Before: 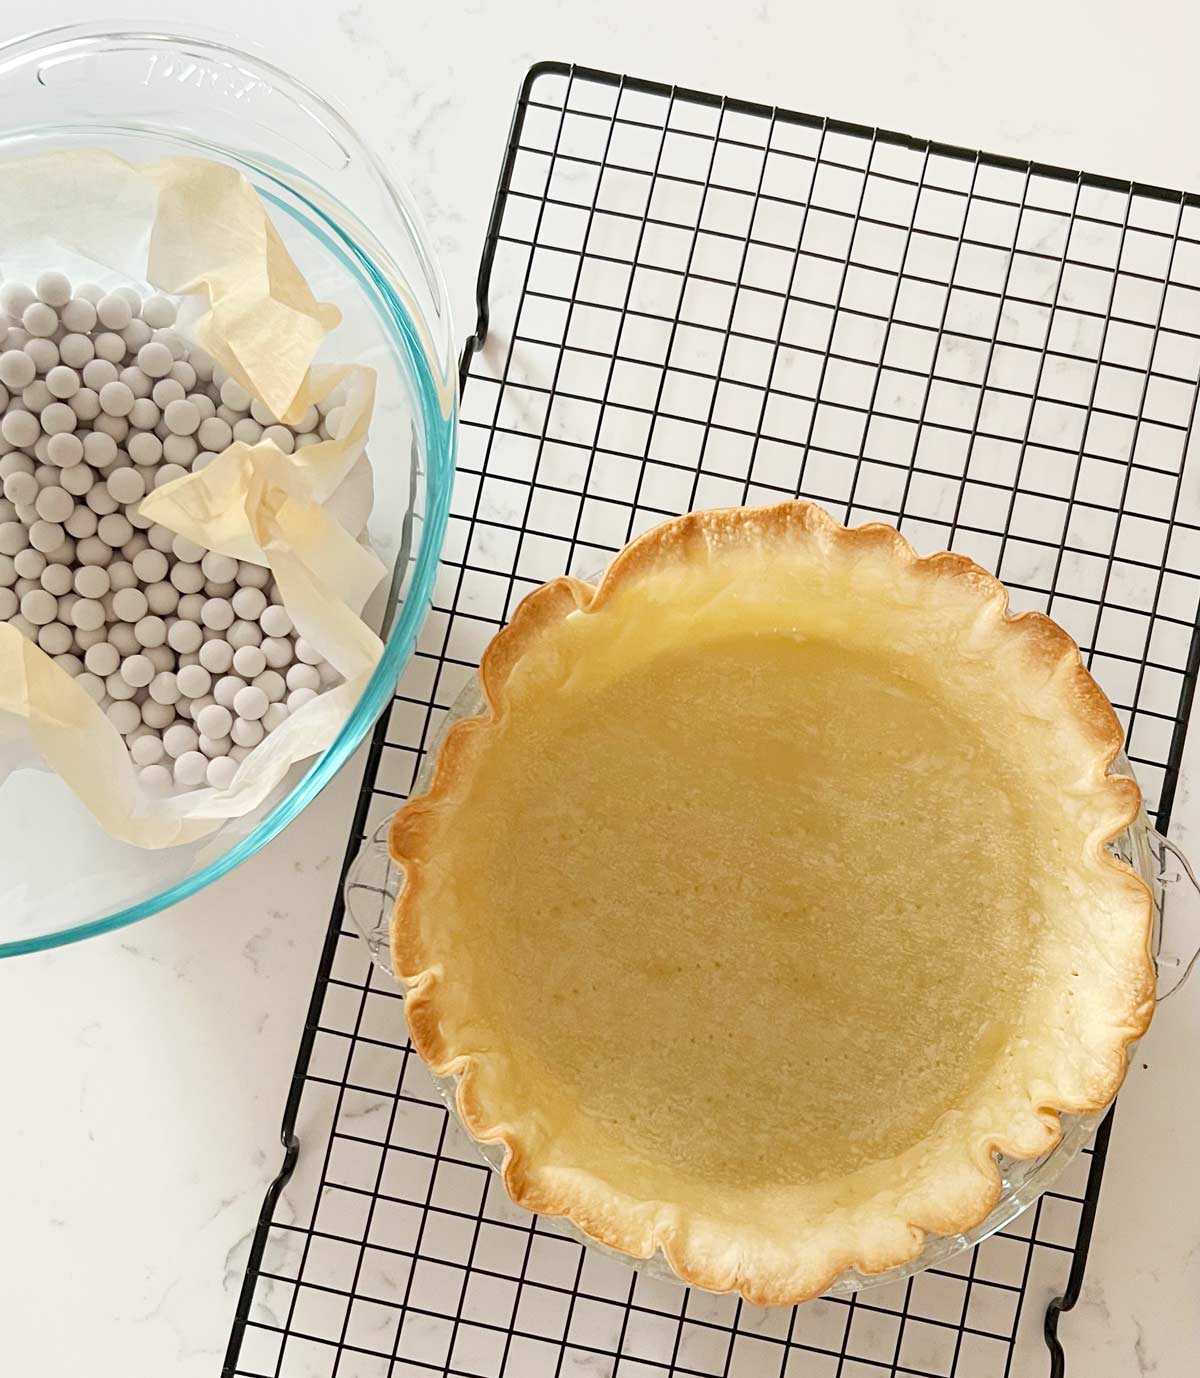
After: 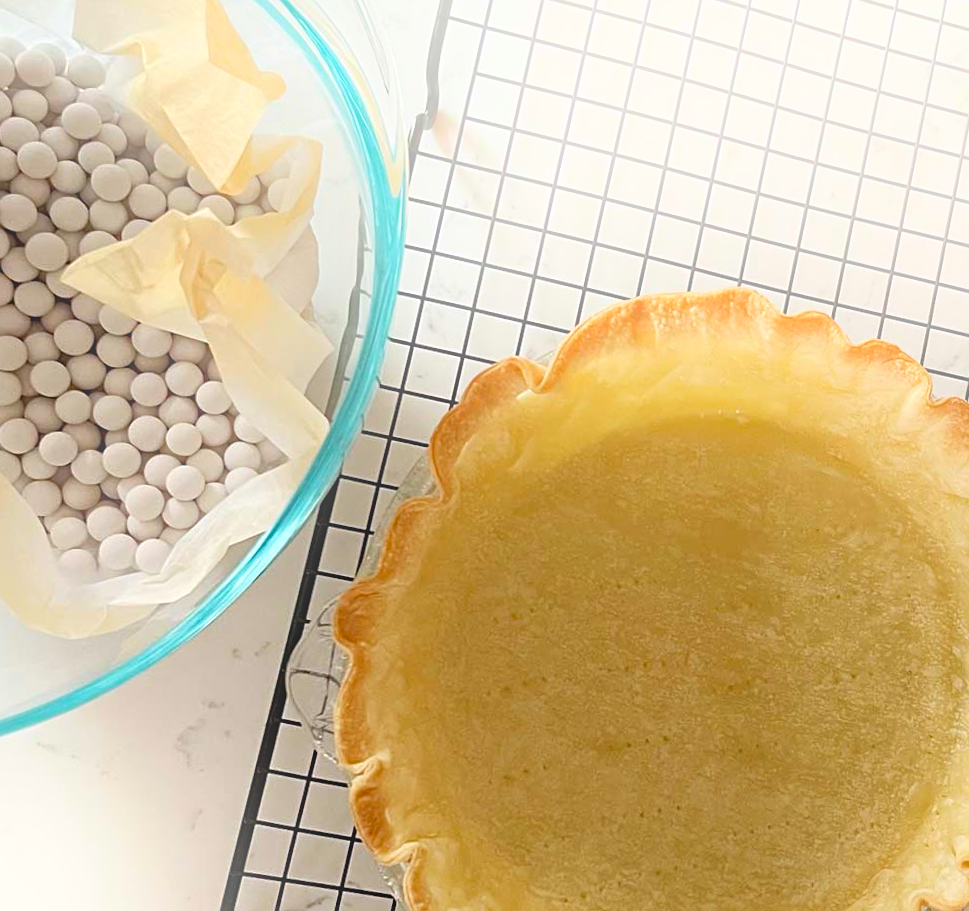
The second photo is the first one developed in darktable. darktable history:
exposure: exposure 0 EV, compensate highlight preservation false
bloom: on, module defaults
shadows and highlights: soften with gaussian
crop: left 7.856%, top 11.836%, right 10.12%, bottom 15.387%
haze removal: compatibility mode true, adaptive false
sharpen: amount 0.2
rotate and perspective: rotation -0.013°, lens shift (vertical) -0.027, lens shift (horizontal) 0.178, crop left 0.016, crop right 0.989, crop top 0.082, crop bottom 0.918
